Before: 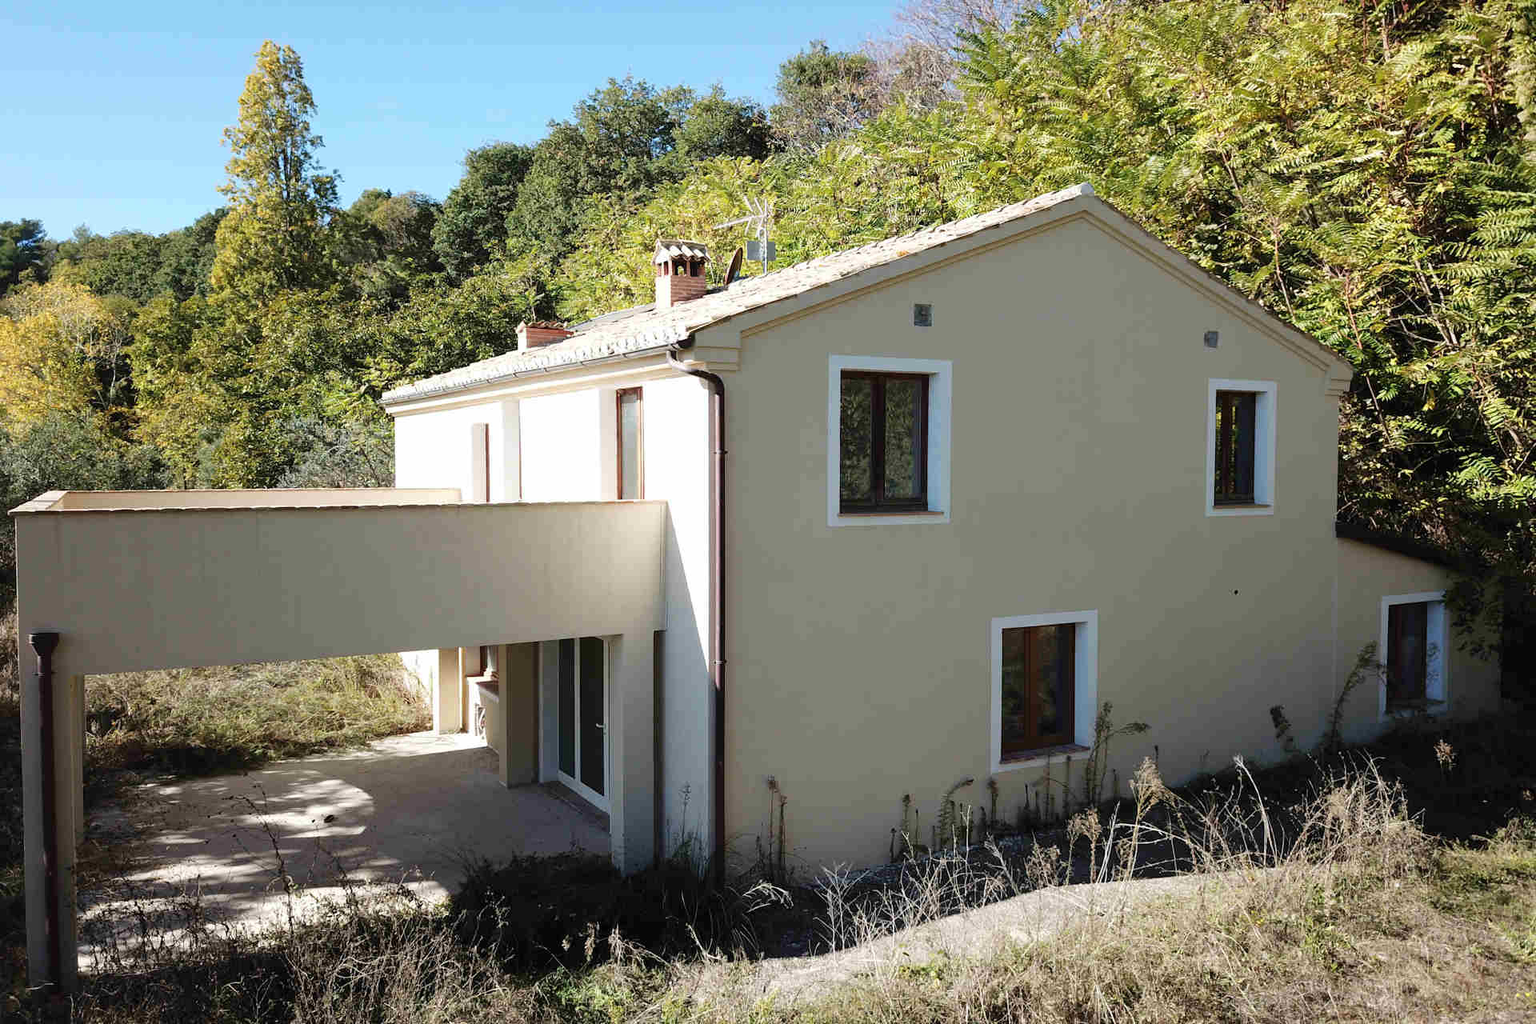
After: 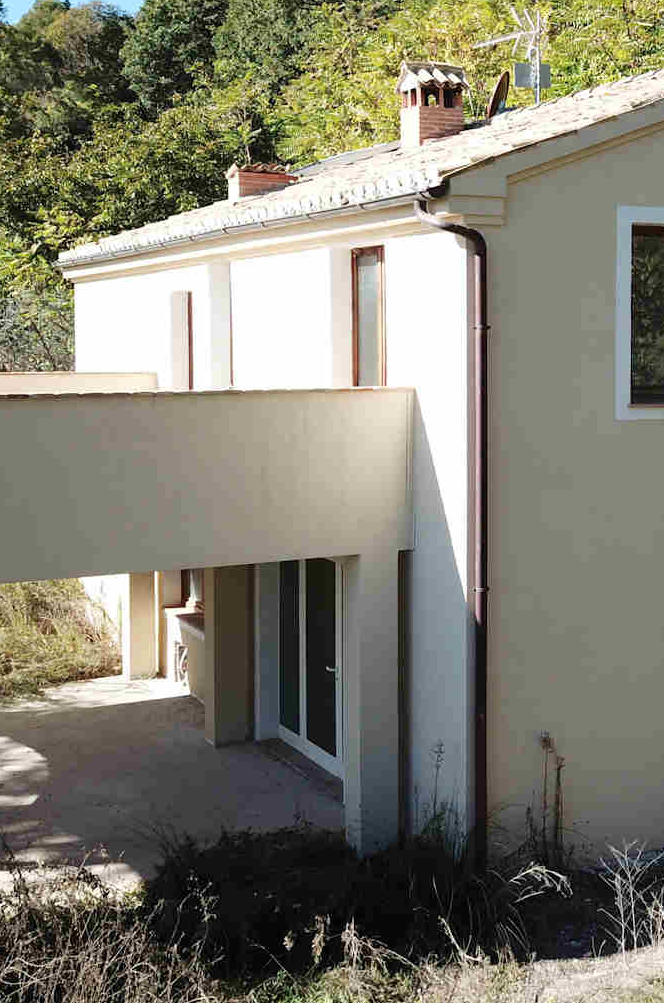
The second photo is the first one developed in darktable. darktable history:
crop and rotate: left 21.83%, top 18.603%, right 43.551%, bottom 2.998%
